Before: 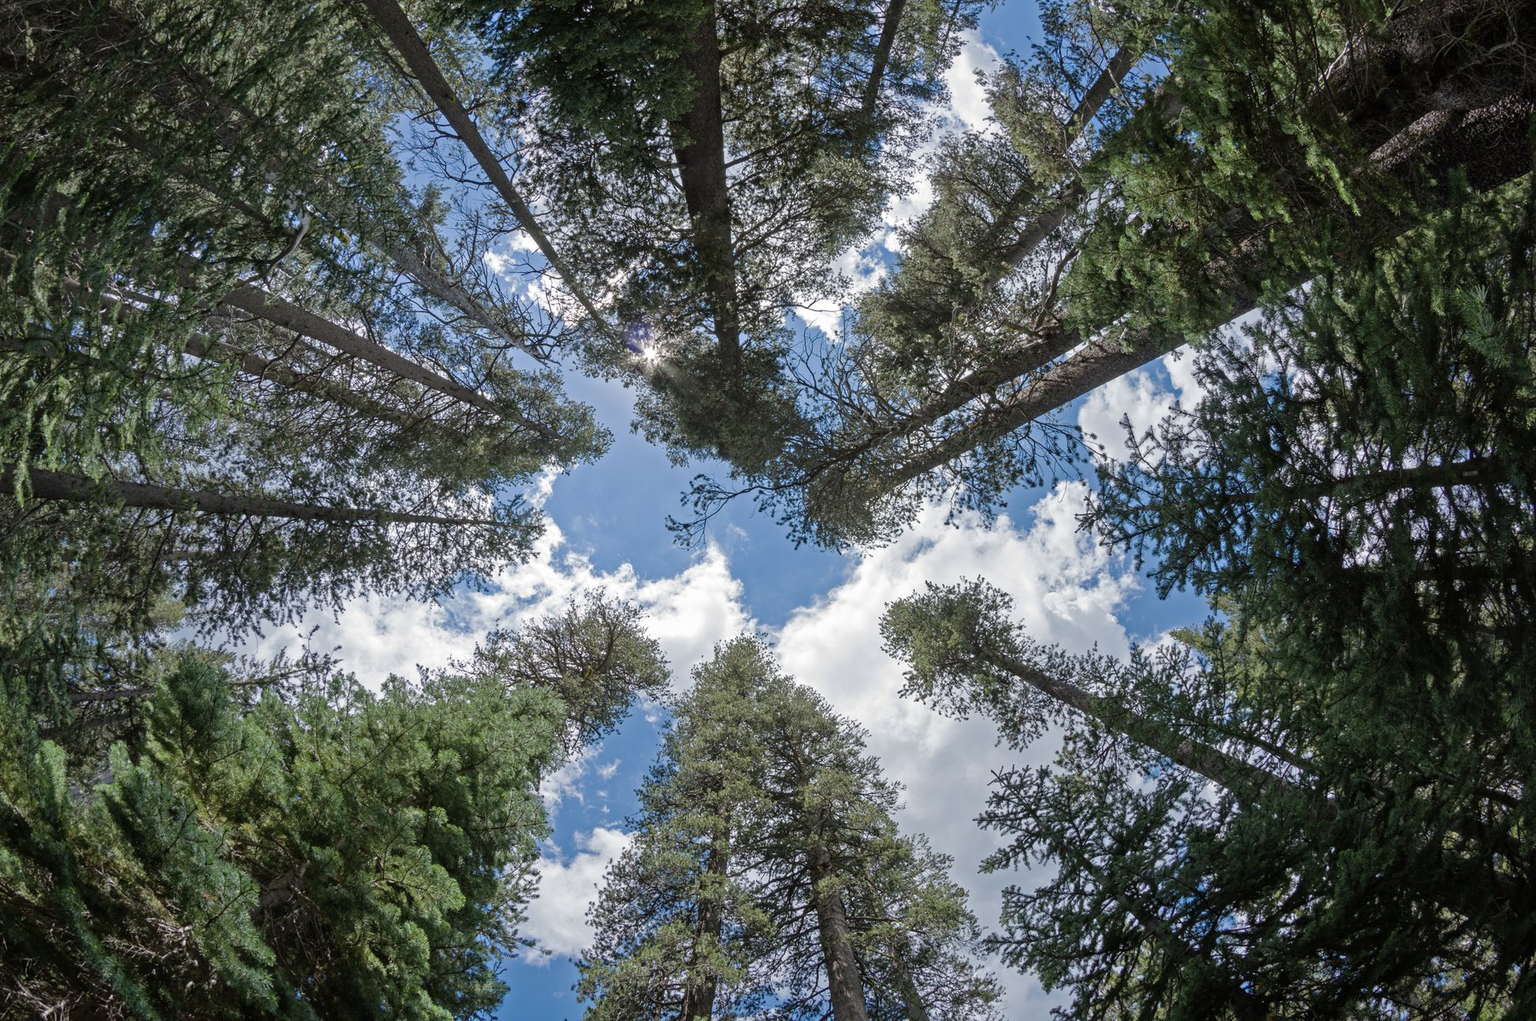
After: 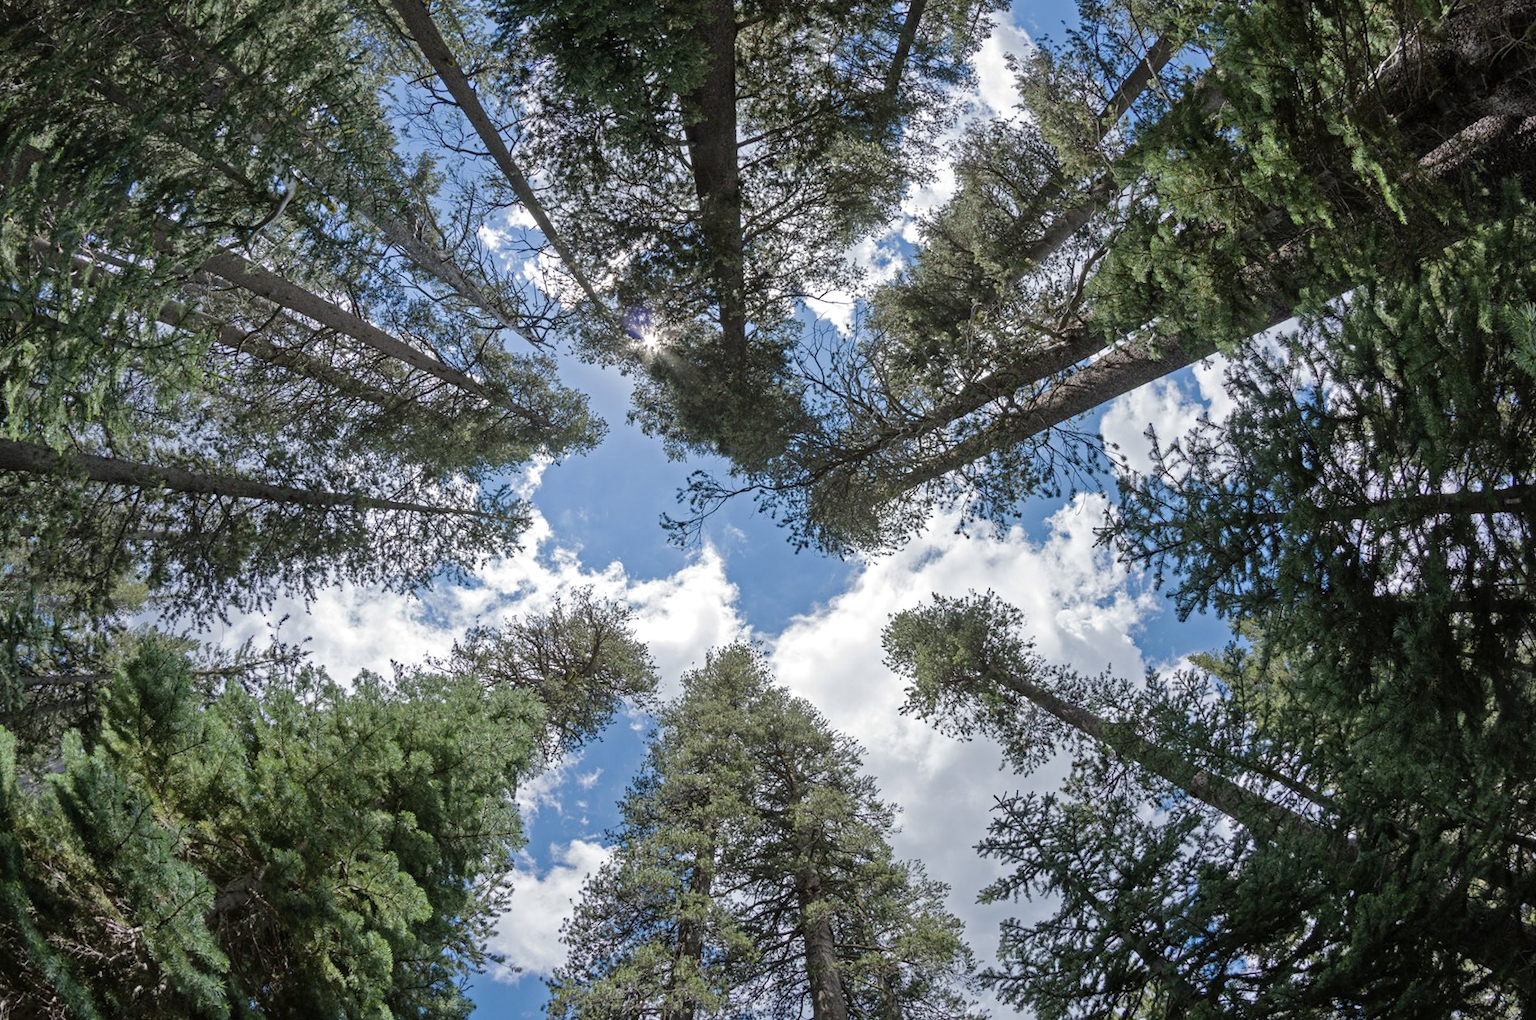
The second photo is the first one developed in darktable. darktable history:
crop and rotate: angle -2.22°
shadows and highlights: radius 172.8, shadows 26.54, white point adjustment 3, highlights -68.38, soften with gaussian
